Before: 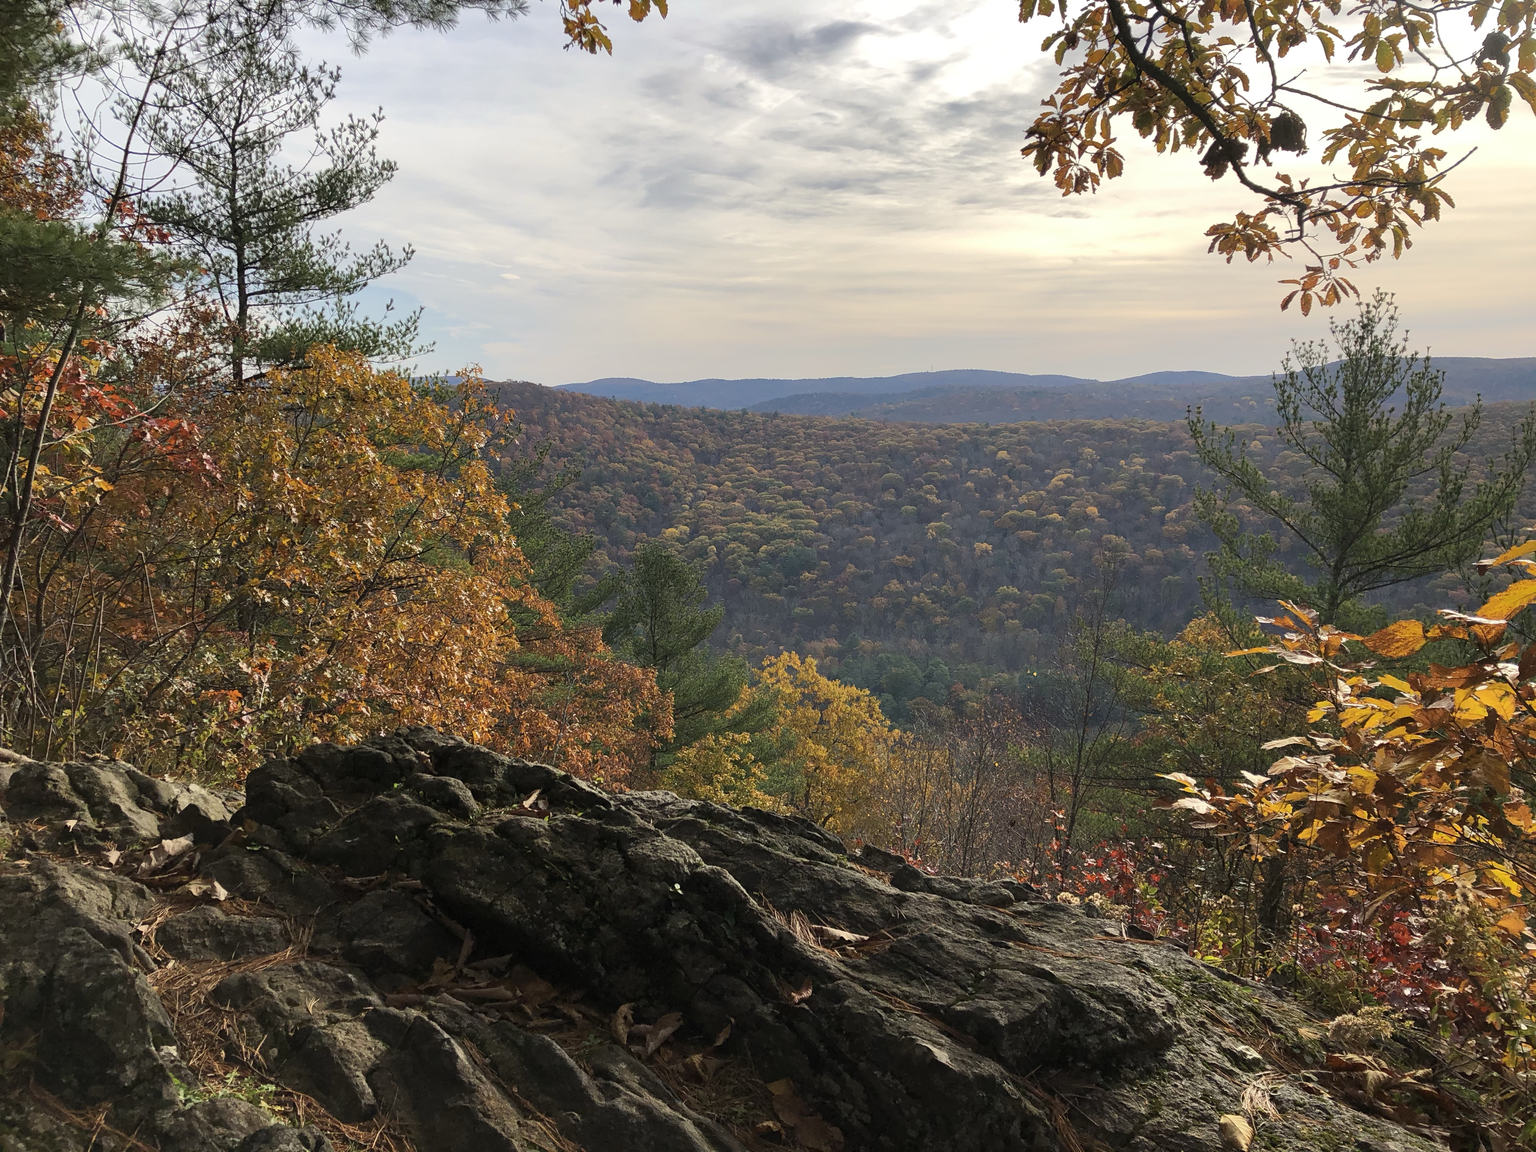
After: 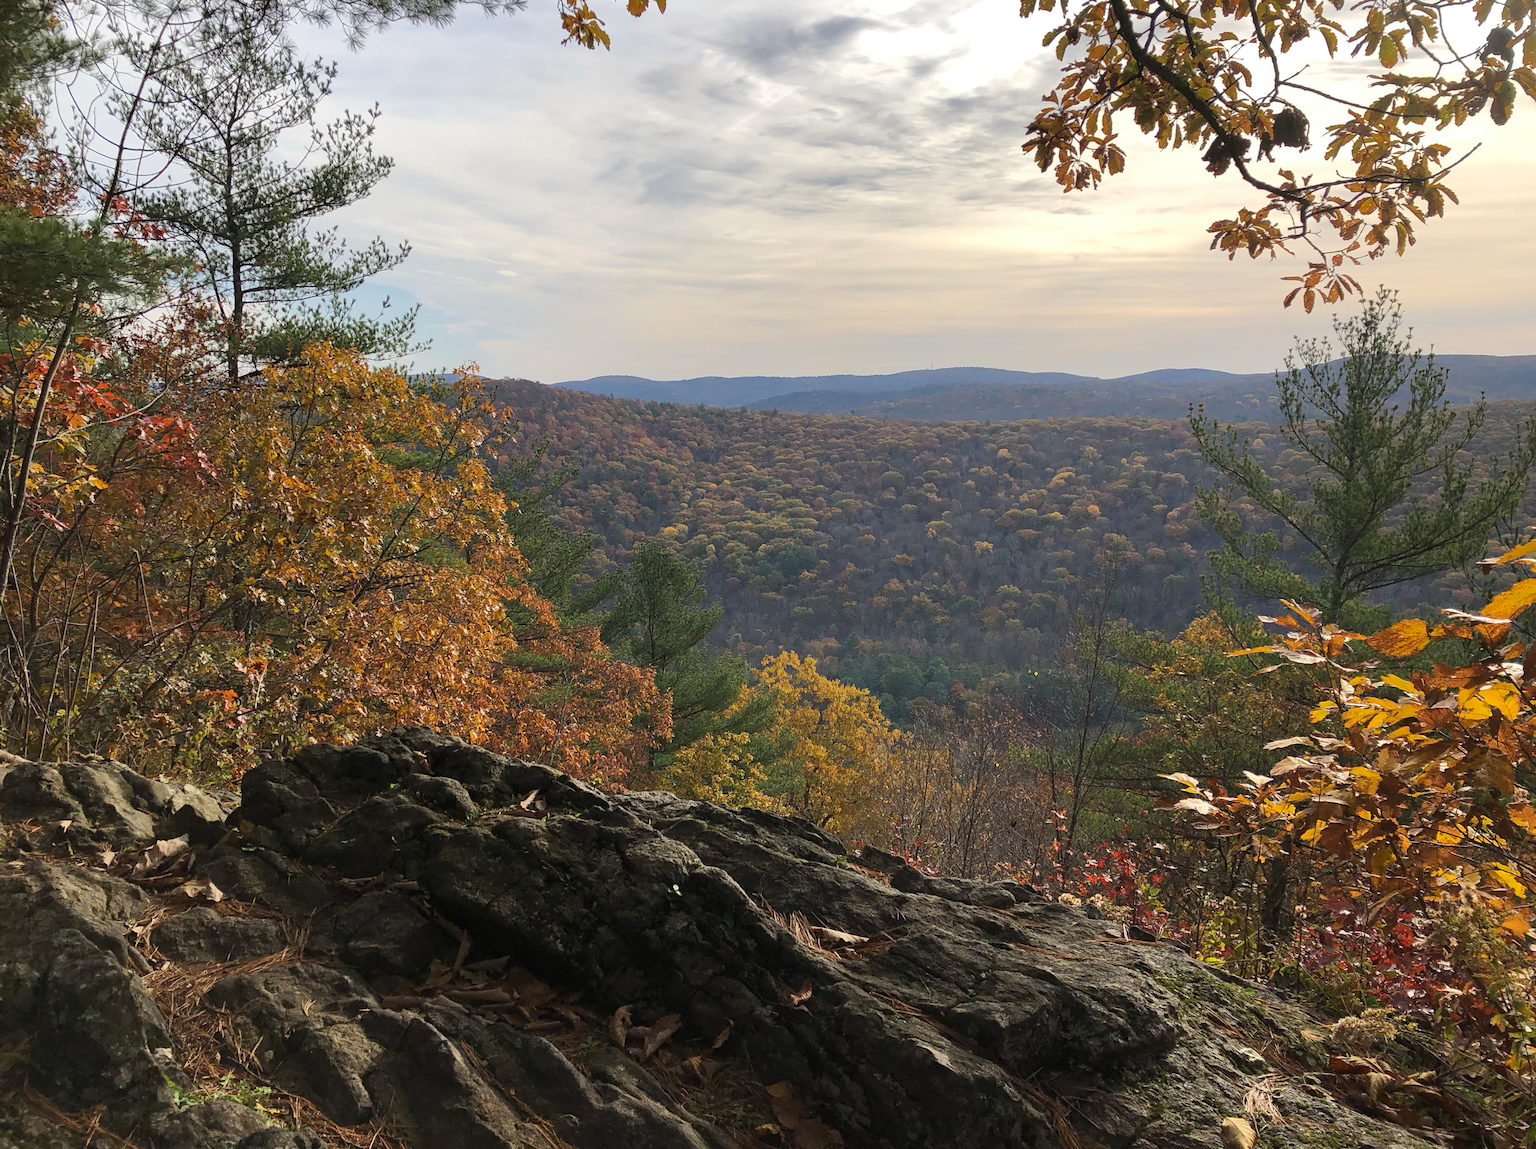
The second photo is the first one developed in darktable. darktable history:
white balance: emerald 1
crop: left 0.434%, top 0.485%, right 0.244%, bottom 0.386%
